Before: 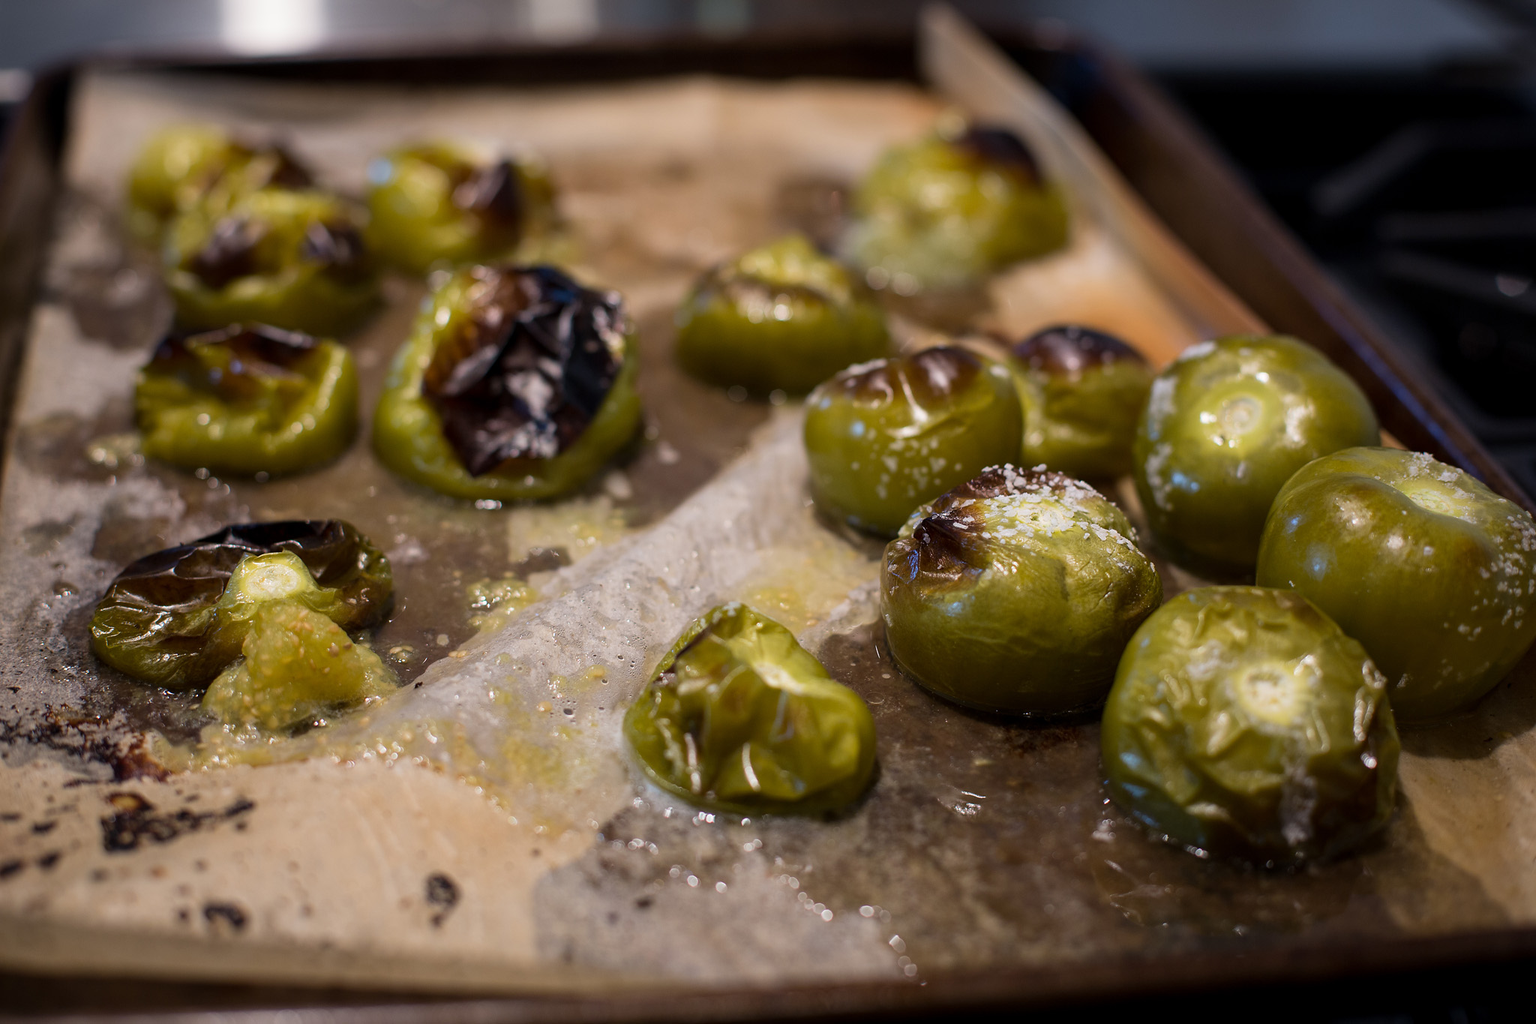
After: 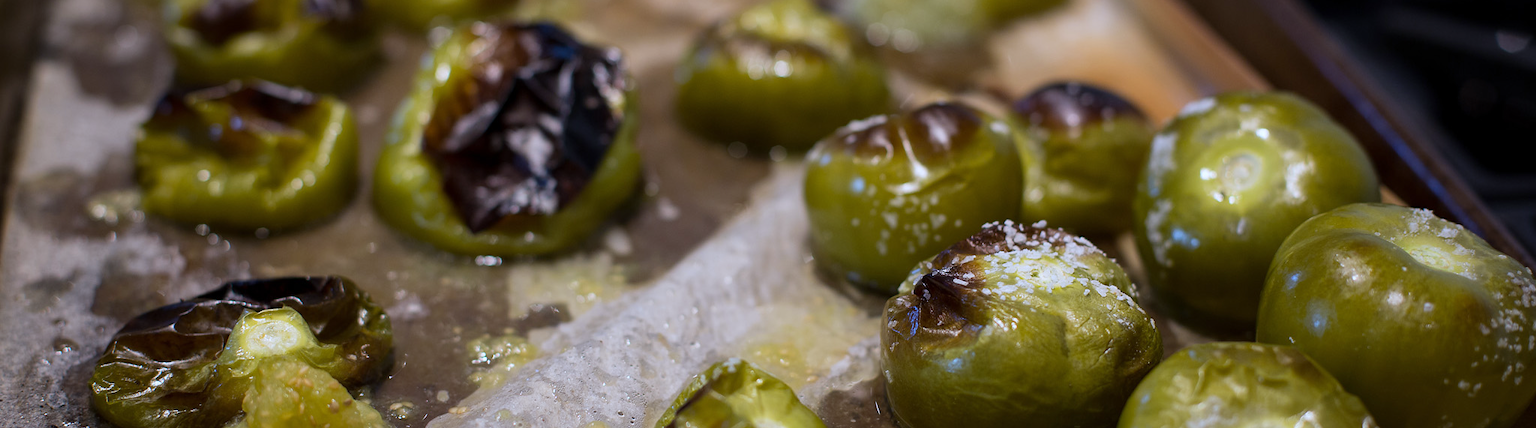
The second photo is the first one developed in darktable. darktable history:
white balance: red 0.931, blue 1.11
crop and rotate: top 23.84%, bottom 34.294%
